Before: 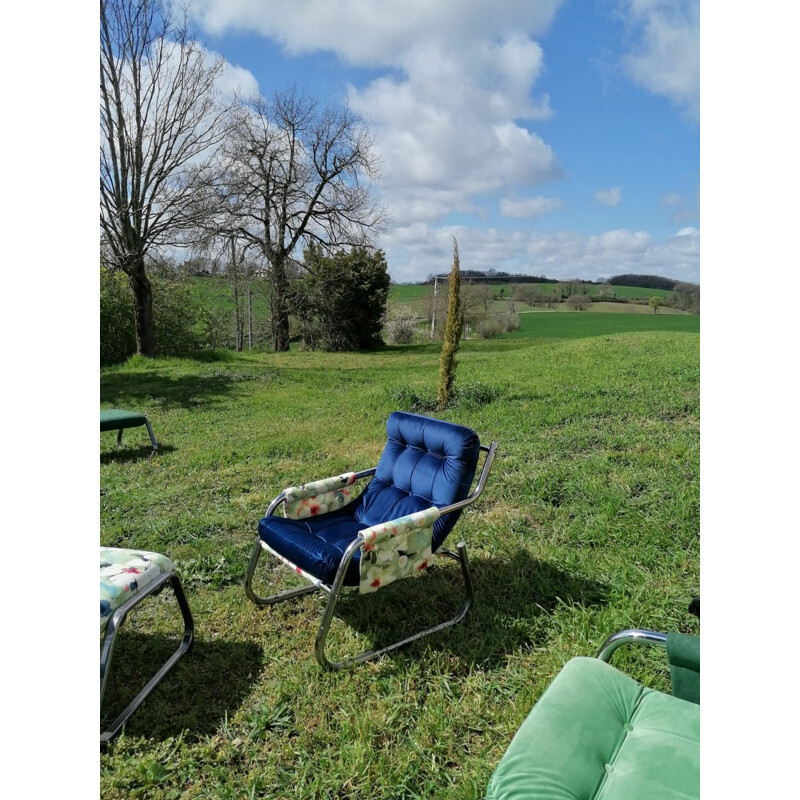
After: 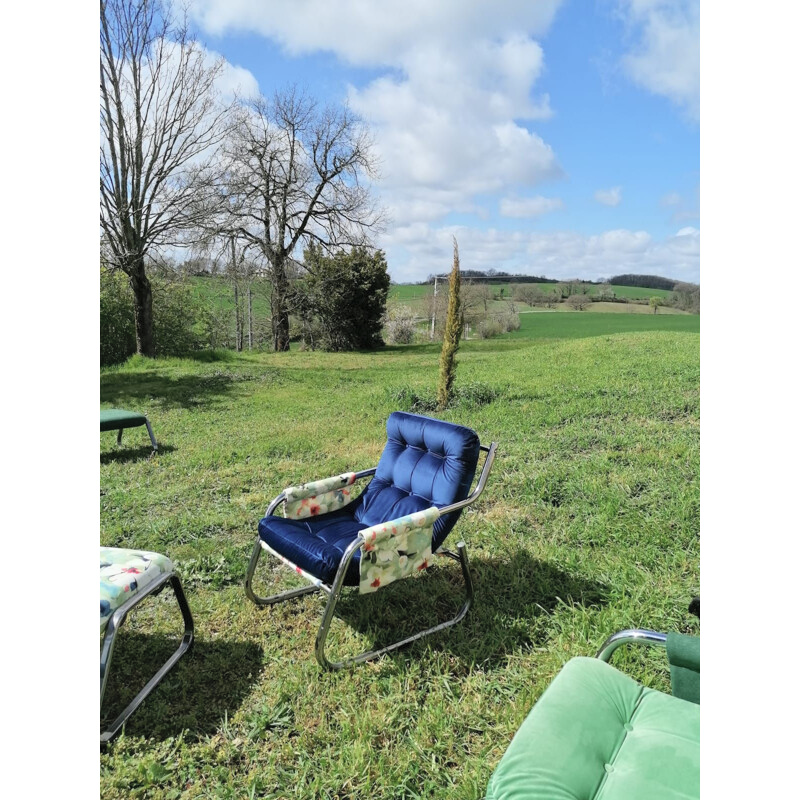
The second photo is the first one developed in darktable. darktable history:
contrast brightness saturation: contrast 0.137, brightness 0.217
